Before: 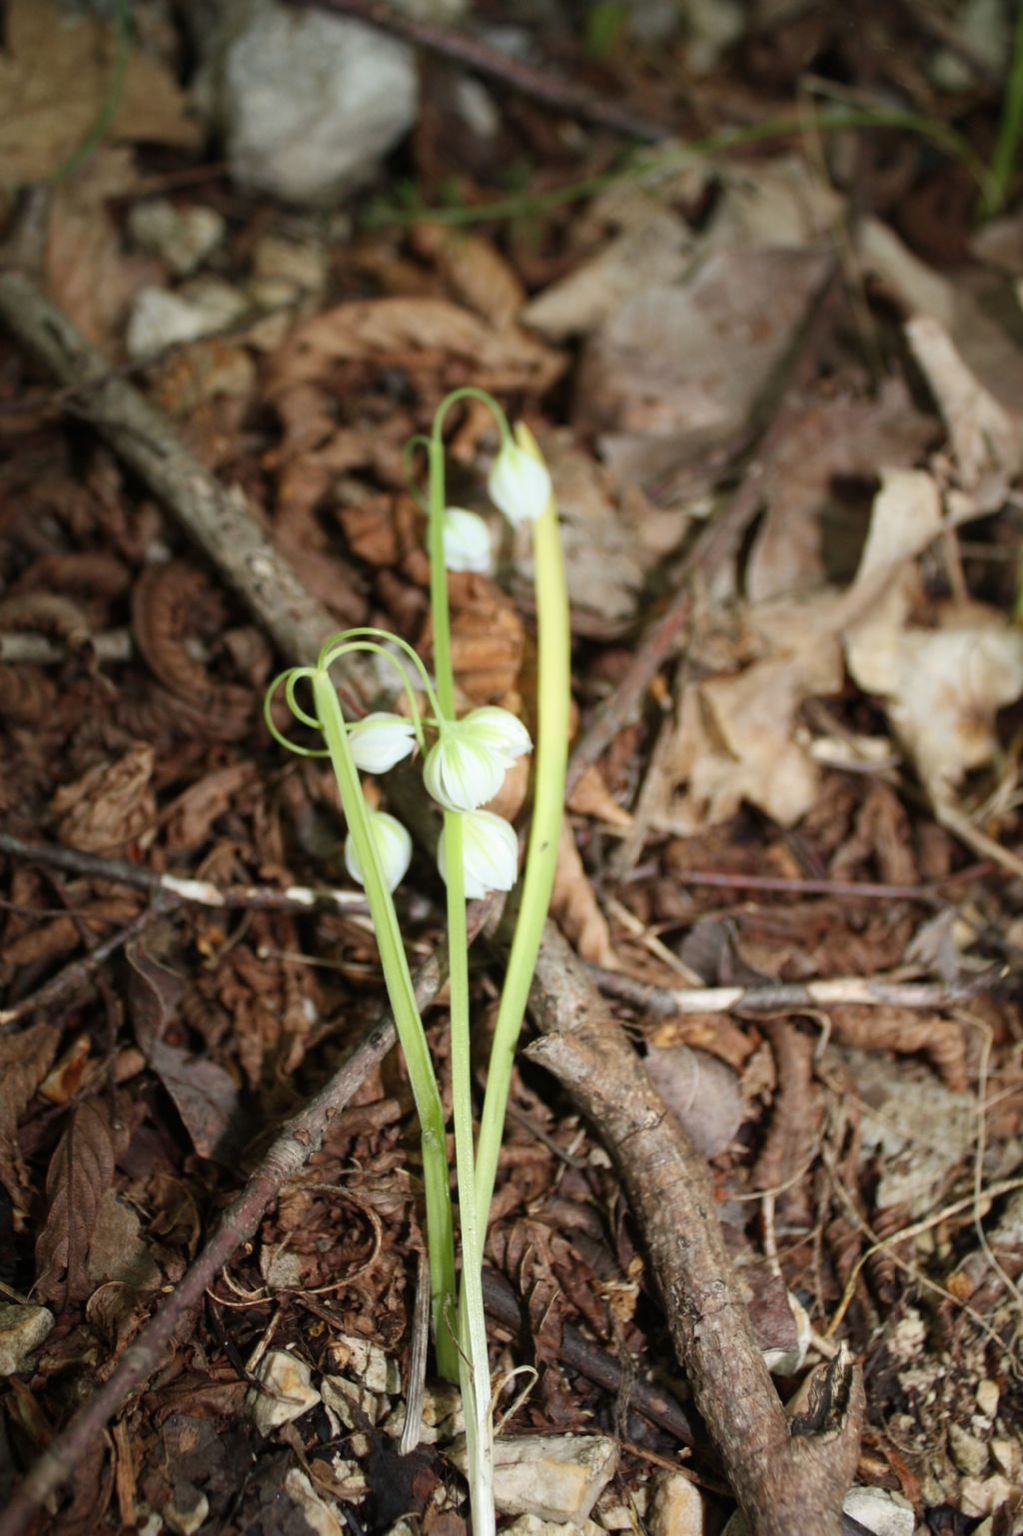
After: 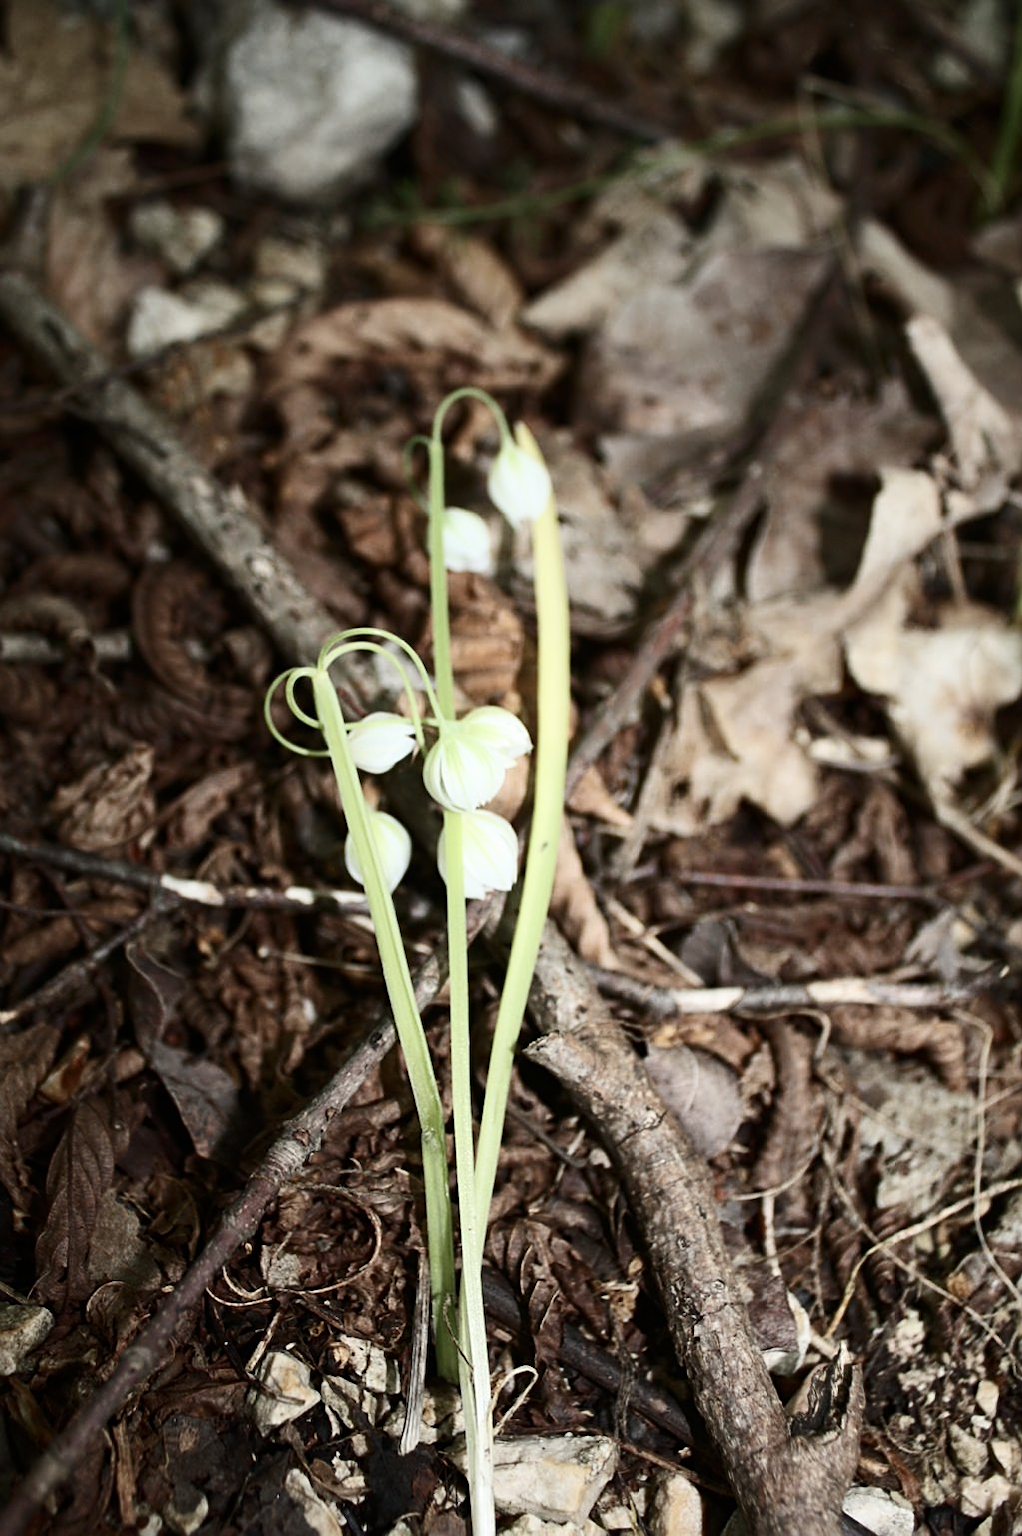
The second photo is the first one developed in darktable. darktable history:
sharpen: on, module defaults
contrast brightness saturation: contrast 0.25, saturation -0.313
